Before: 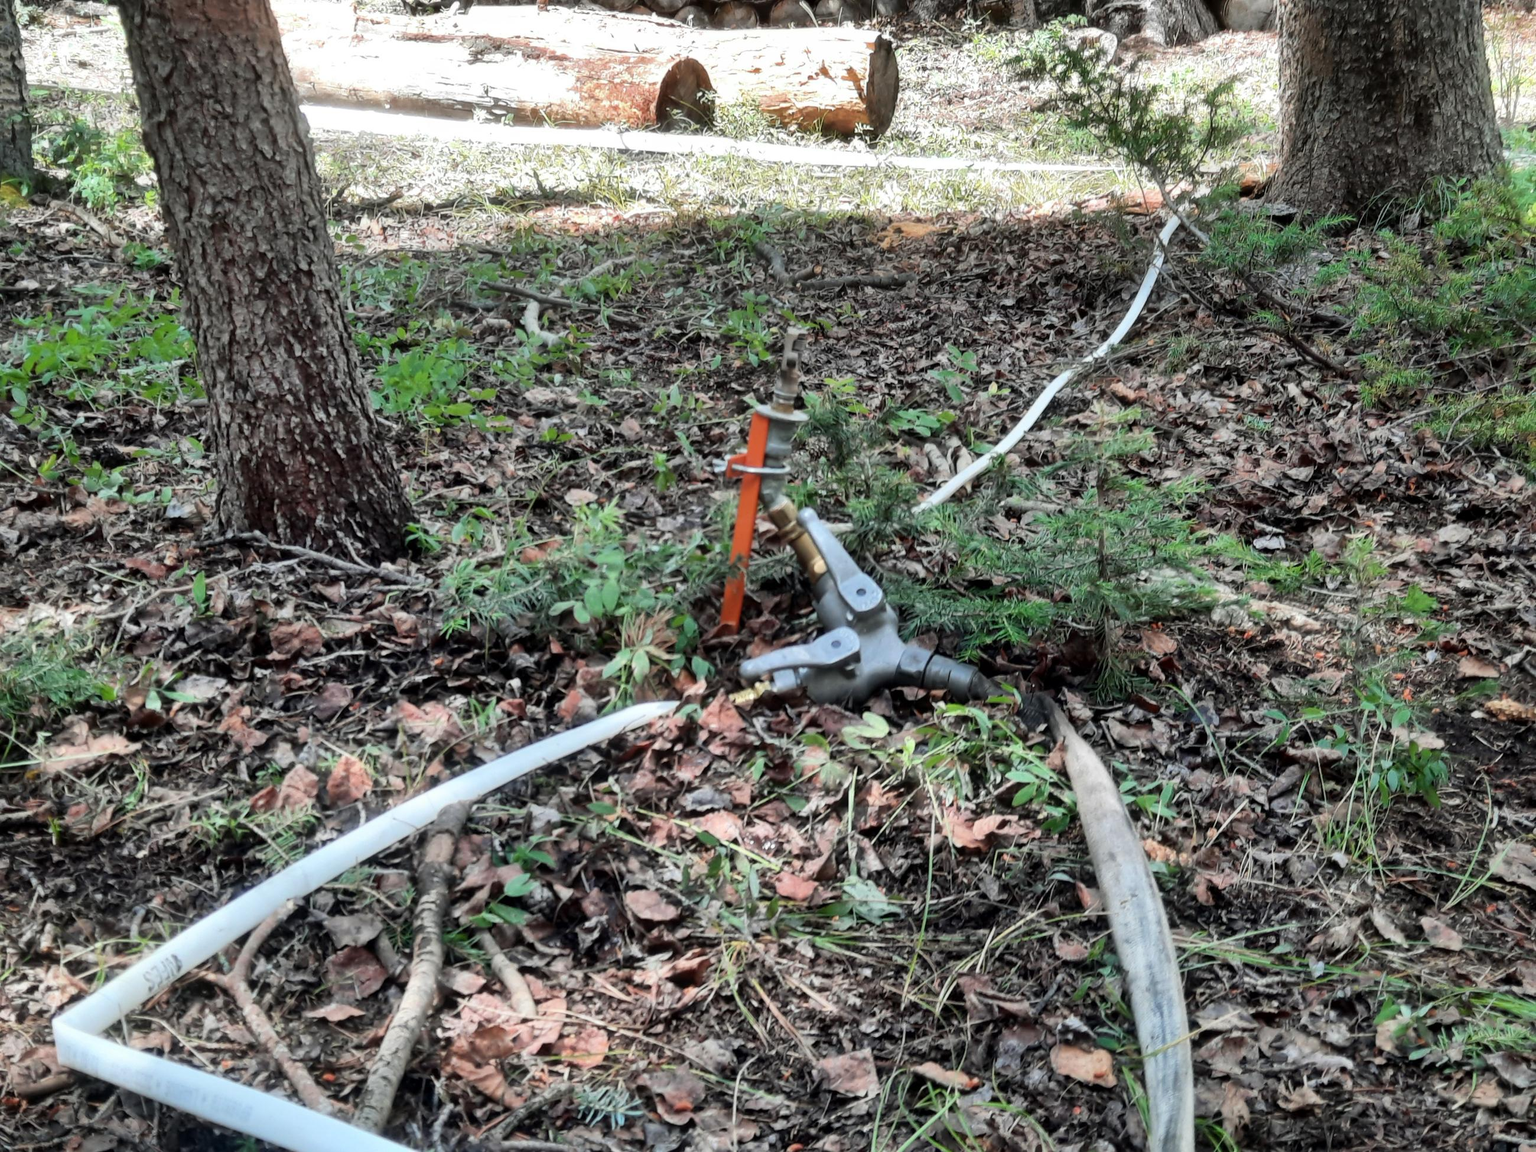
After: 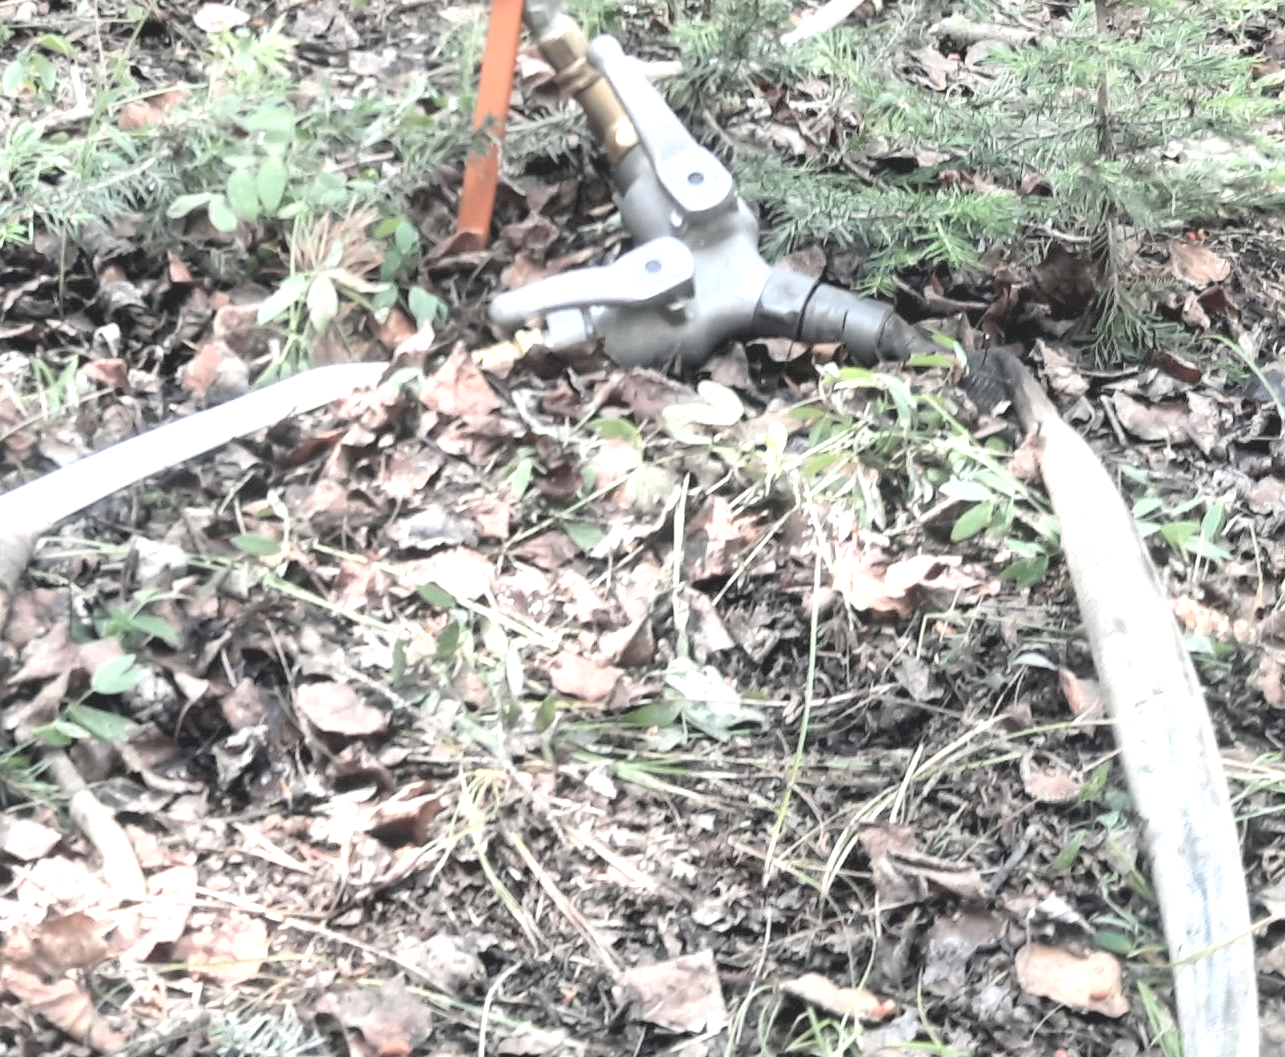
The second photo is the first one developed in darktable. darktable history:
exposure: black level correction 0, exposure 1.443 EV, compensate exposure bias true, compensate highlight preservation false
color balance rgb: shadows lift › chroma 1.039%, shadows lift › hue 214.93°, highlights gain › chroma 1.125%, highlights gain › hue 53.89°, global offset › luminance 0.483%, perceptual saturation grading › global saturation 0.596%, contrast -10.337%
contrast brightness saturation: brightness 0.188, saturation -0.513
crop: left 29.324%, top 42.285%, right 21.218%, bottom 3.469%
